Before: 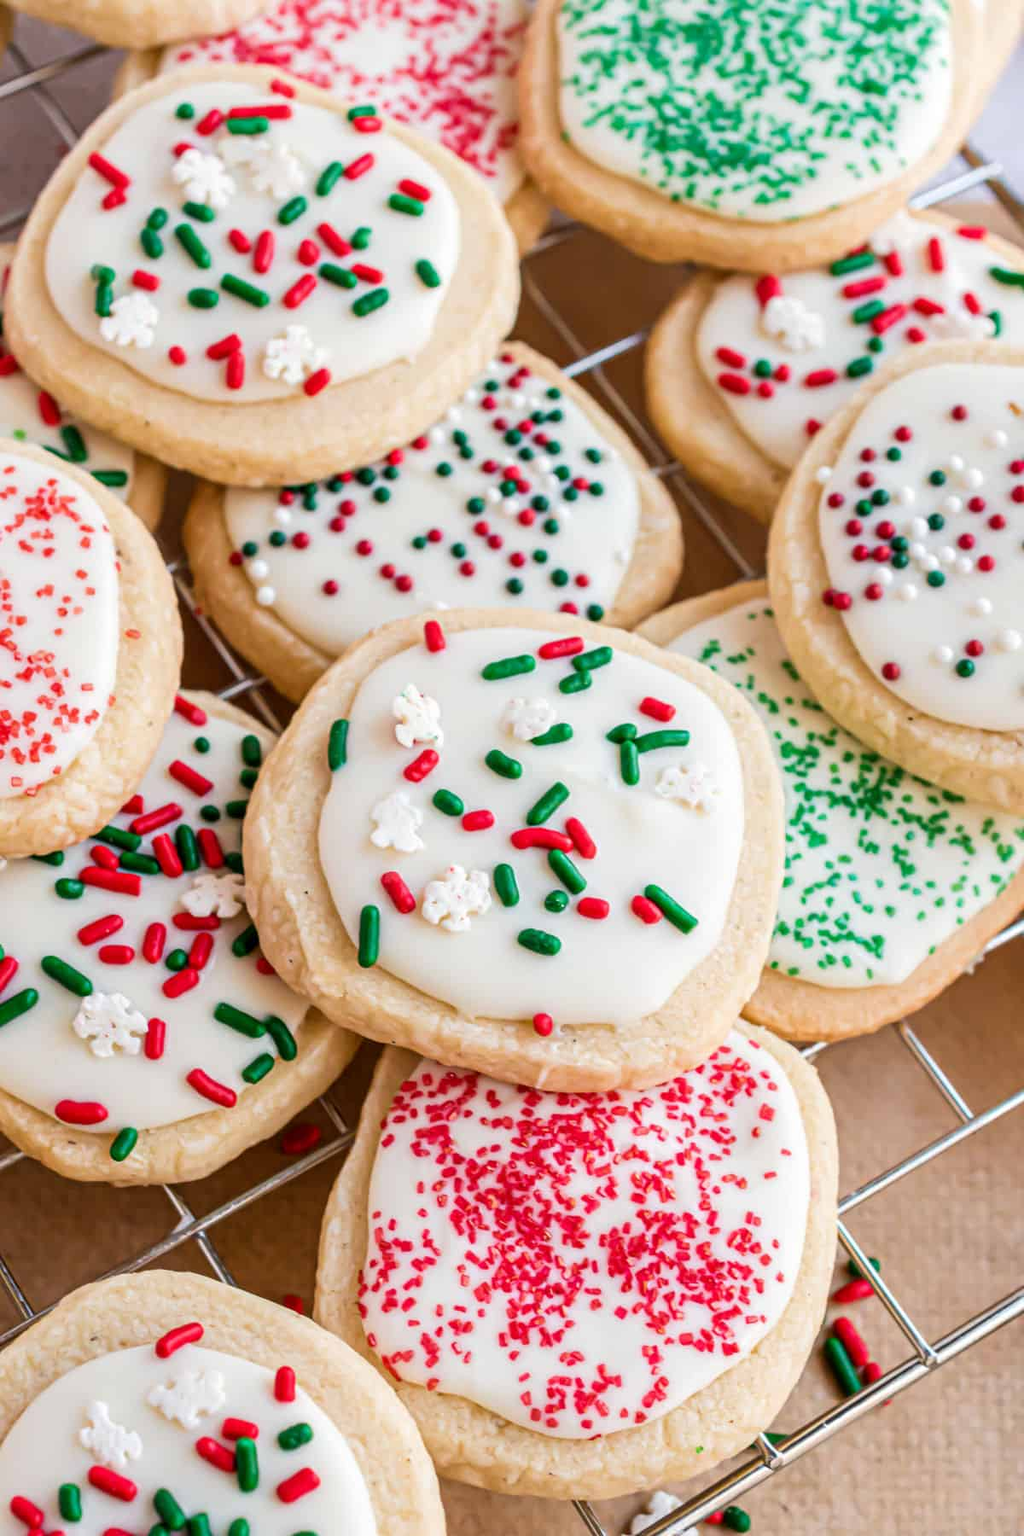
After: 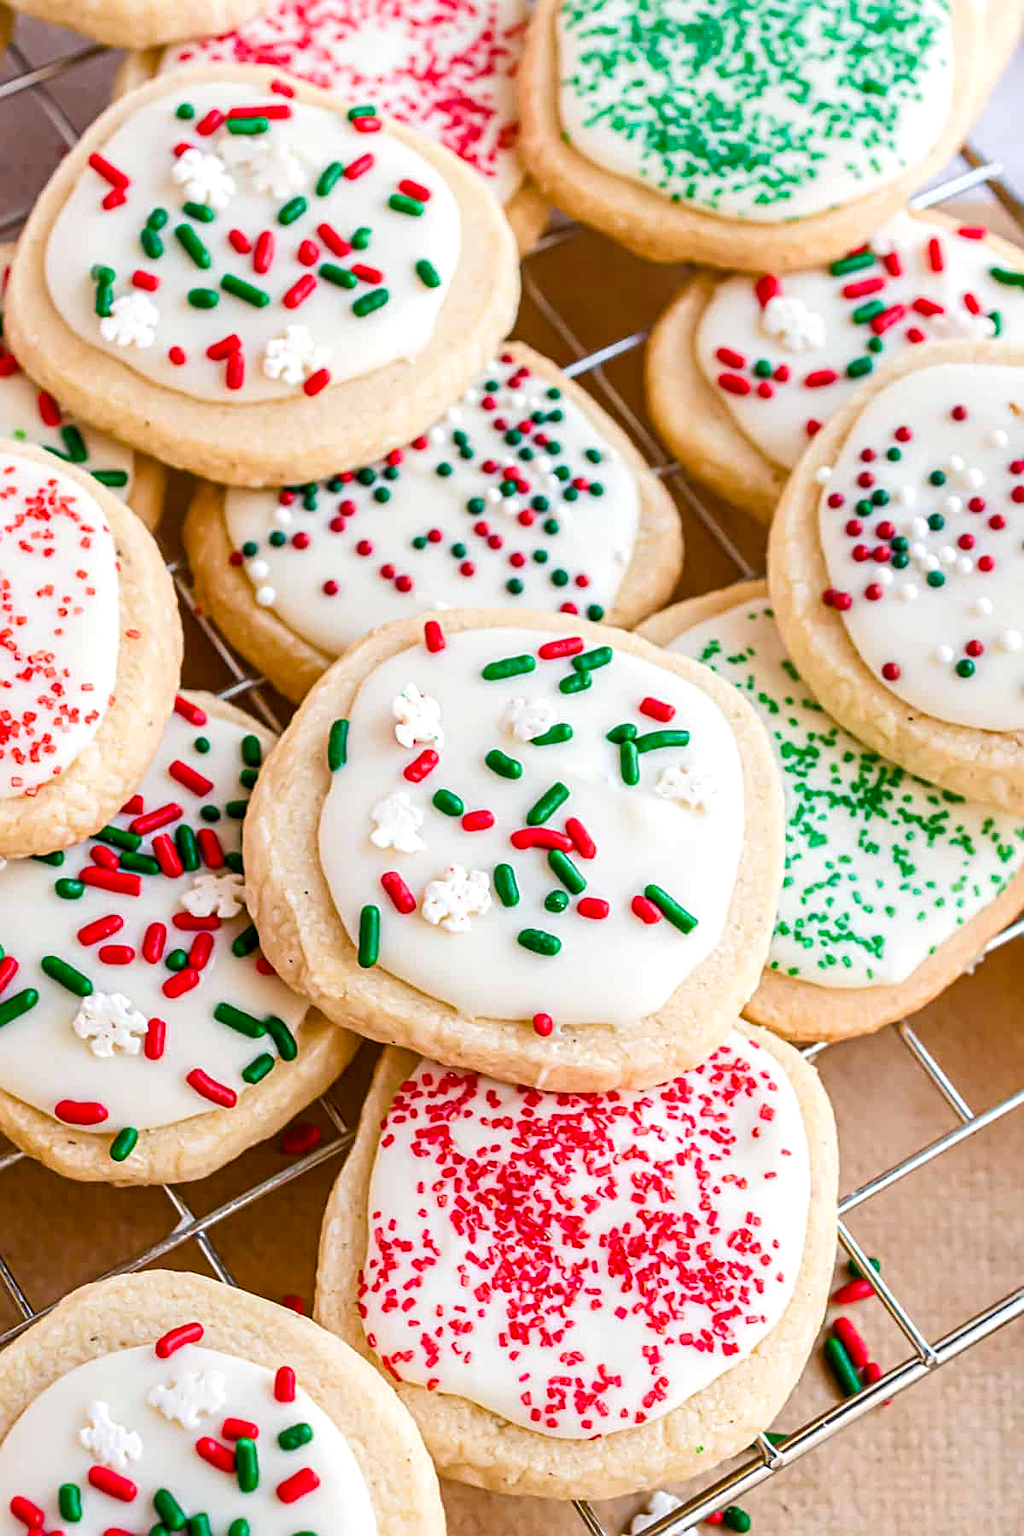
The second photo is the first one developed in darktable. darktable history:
sharpen: on, module defaults
color balance rgb: linear chroma grading › shadows 32%, linear chroma grading › global chroma -2%, linear chroma grading › mid-tones 4%, perceptual saturation grading › global saturation -2%, perceptual saturation grading › highlights -8%, perceptual saturation grading › mid-tones 8%, perceptual saturation grading › shadows 4%, perceptual brilliance grading › highlights 8%, perceptual brilliance grading › mid-tones 4%, perceptual brilliance grading › shadows 2%, global vibrance 16%, saturation formula JzAzBz (2021)
